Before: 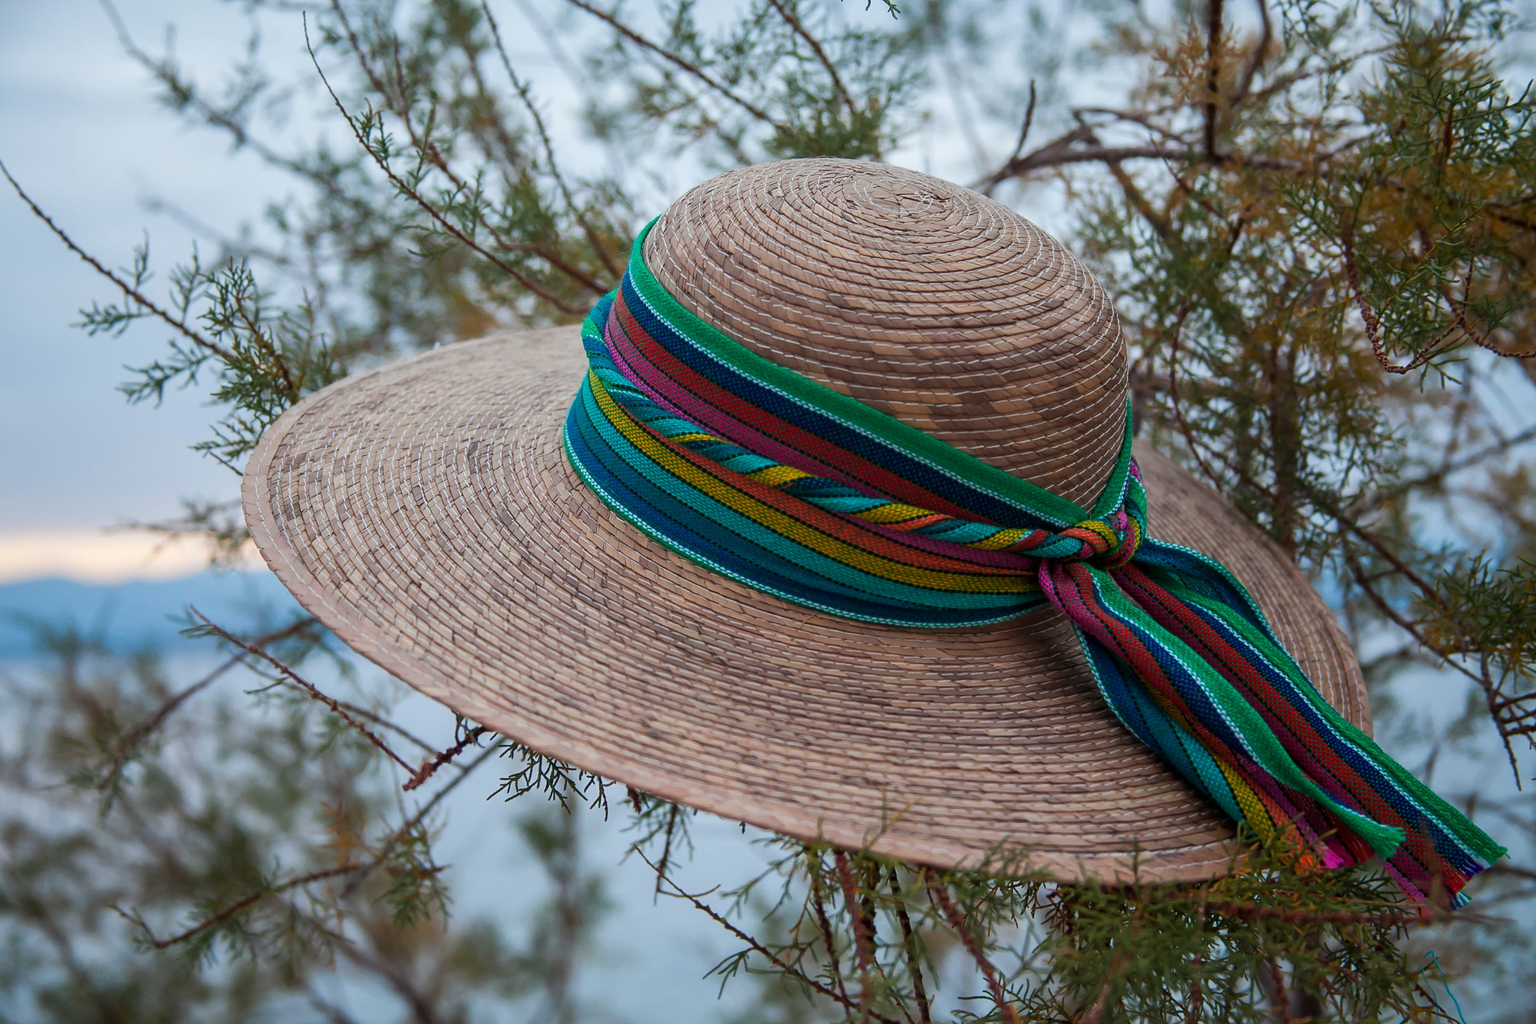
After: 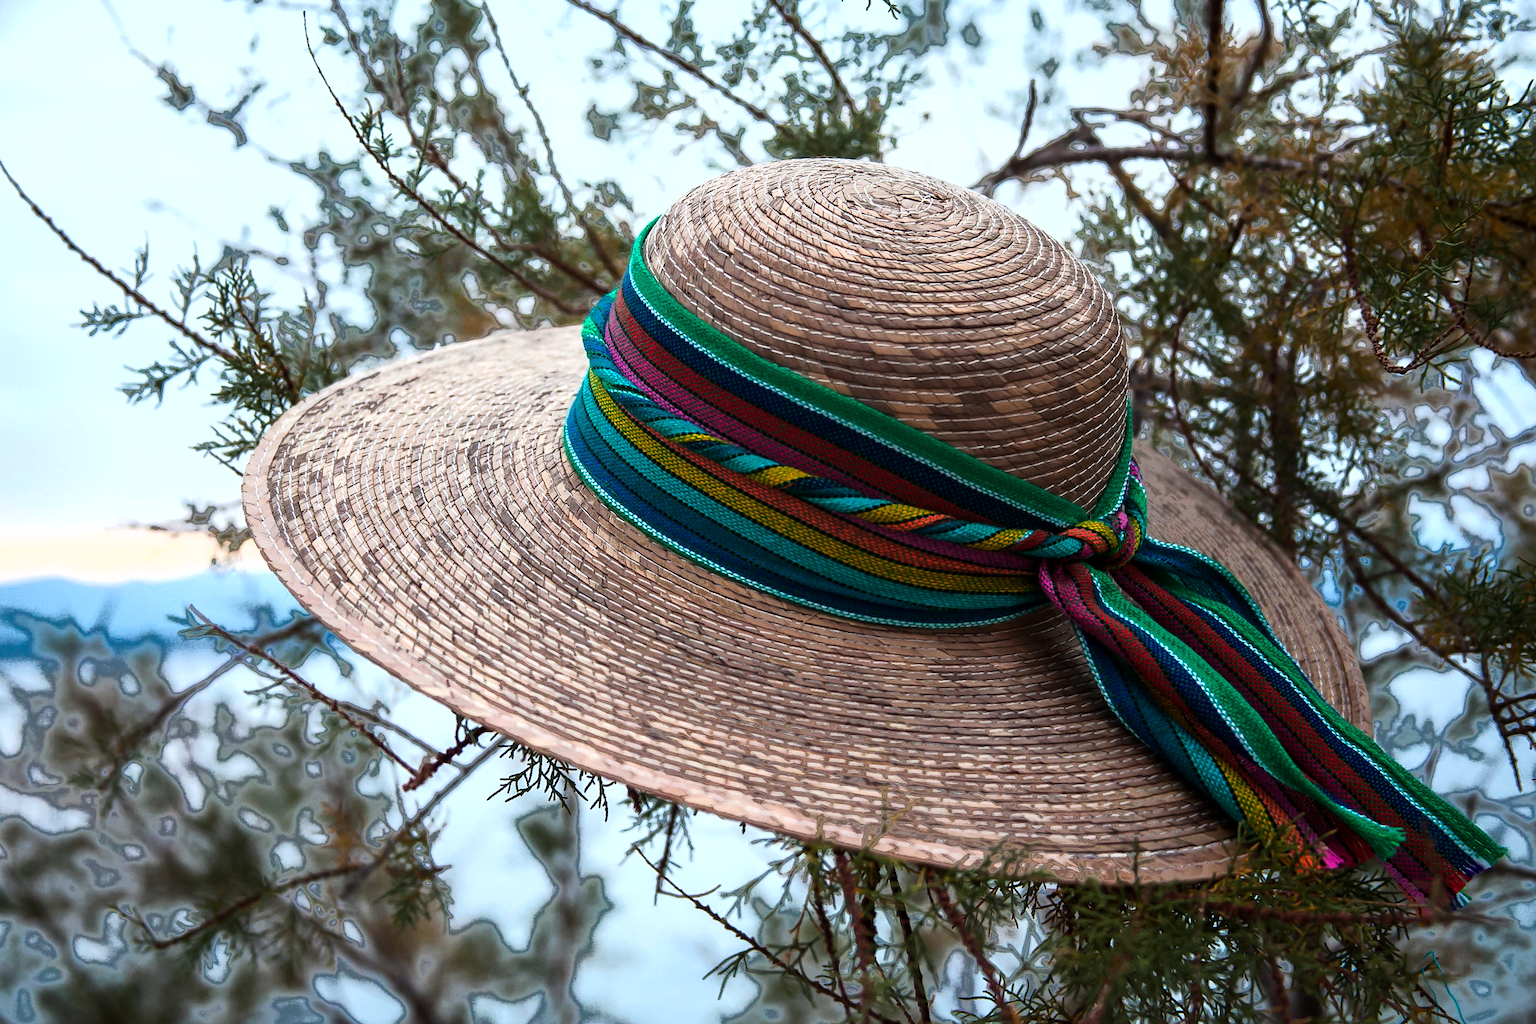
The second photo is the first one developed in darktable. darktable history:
fill light: exposure -0.73 EV, center 0.69, width 2.2
tone equalizer: -8 EV -1.08 EV, -7 EV -1.01 EV, -6 EV -0.867 EV, -5 EV -0.578 EV, -3 EV 0.578 EV, -2 EV 0.867 EV, -1 EV 1.01 EV, +0 EV 1.08 EV, edges refinement/feathering 500, mask exposure compensation -1.57 EV, preserve details no
